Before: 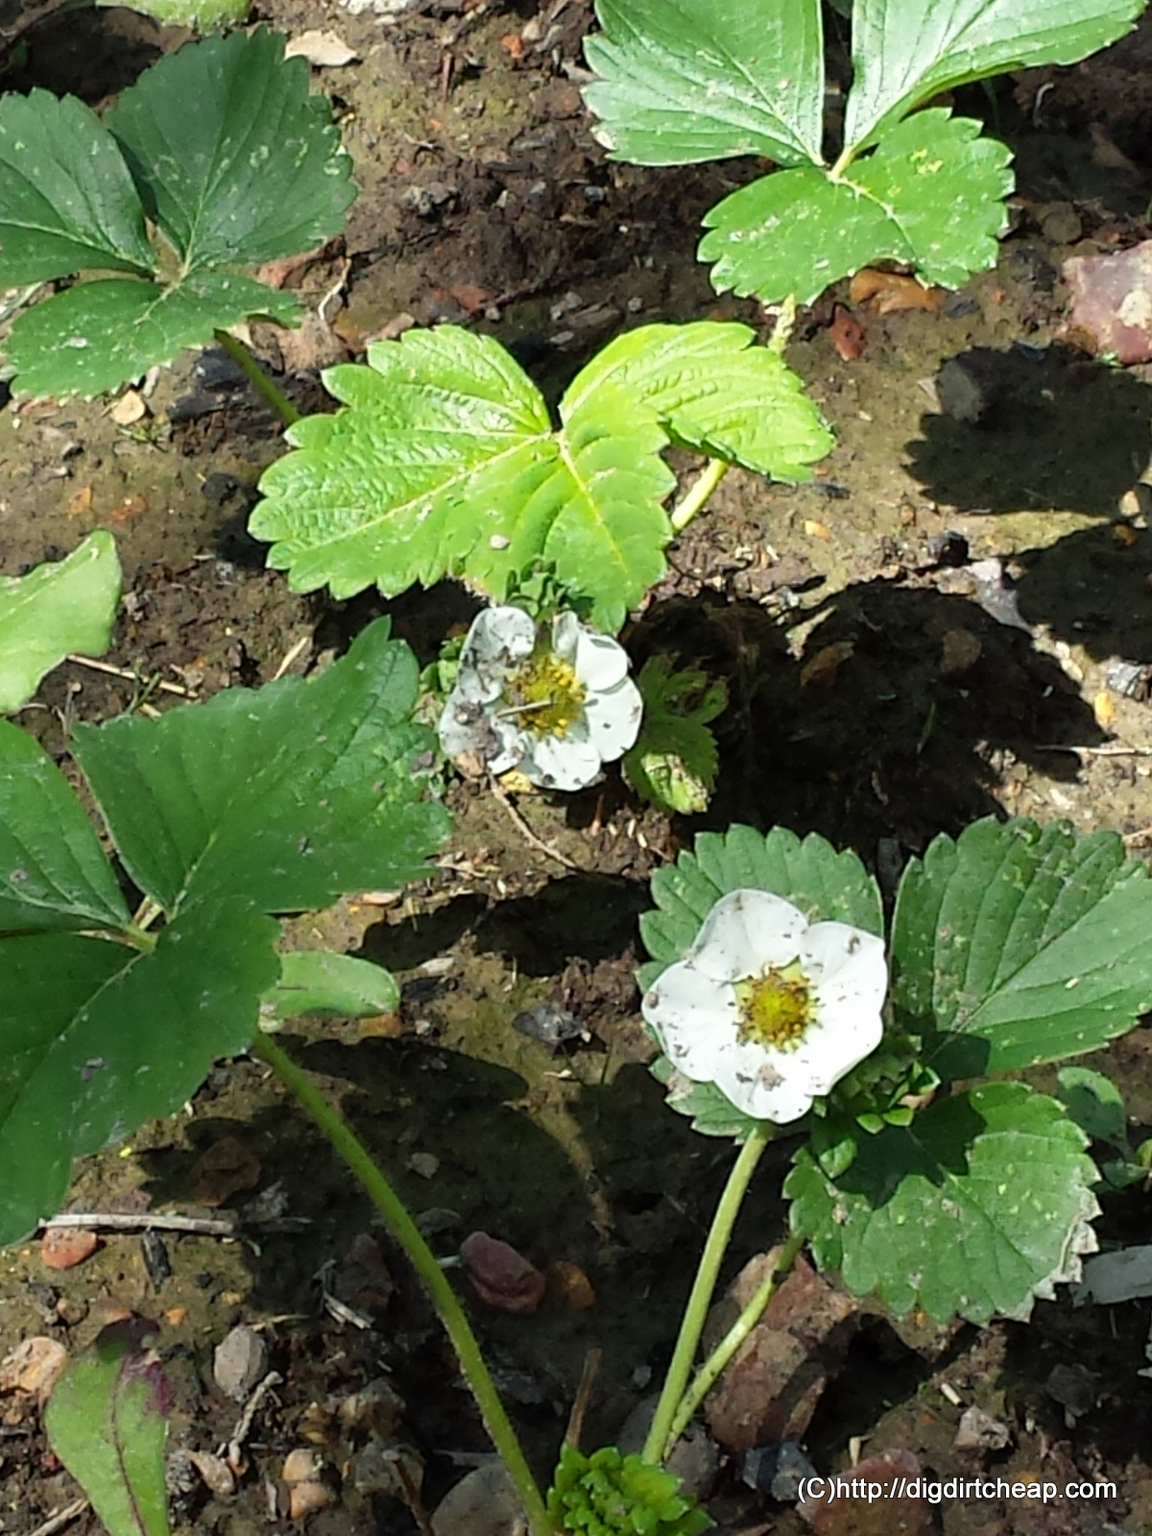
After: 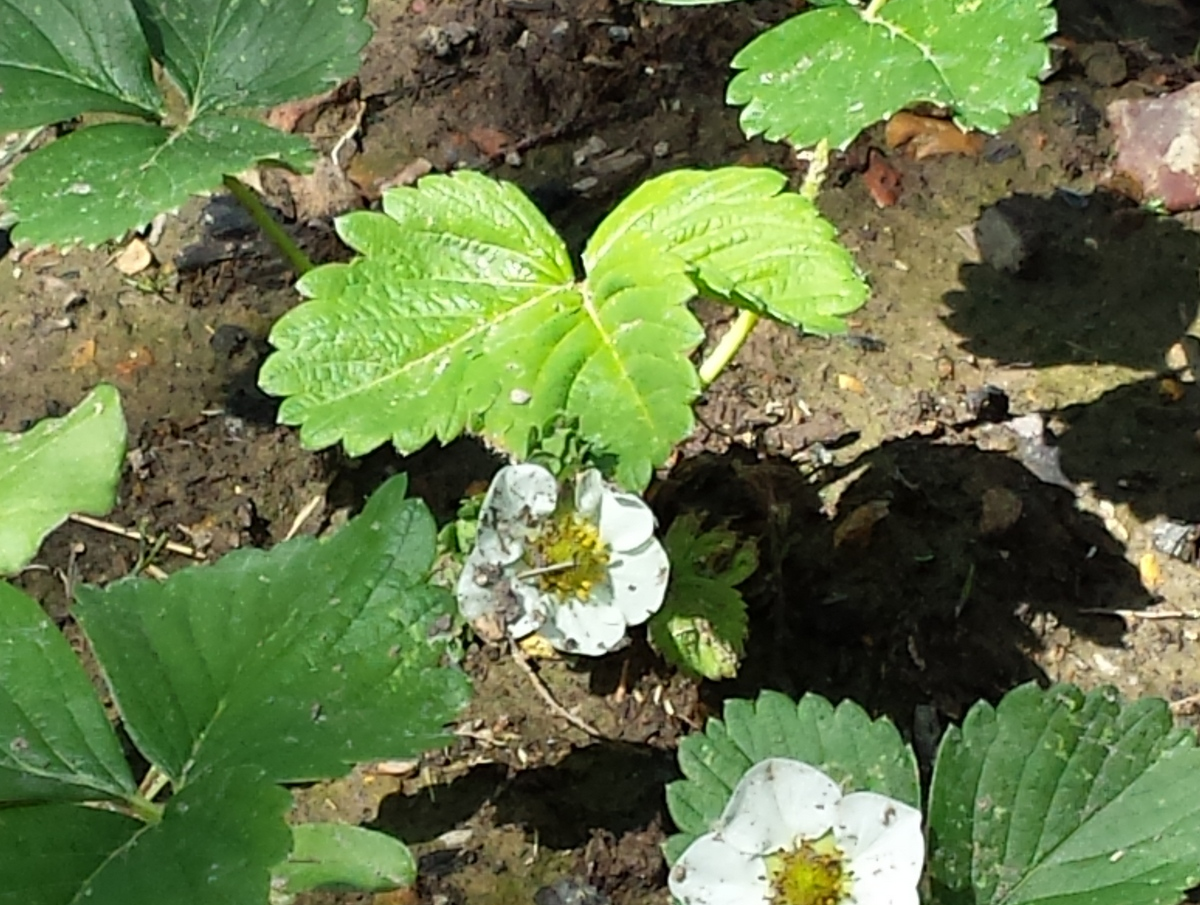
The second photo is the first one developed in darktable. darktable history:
crop and rotate: top 10.544%, bottom 32.876%
